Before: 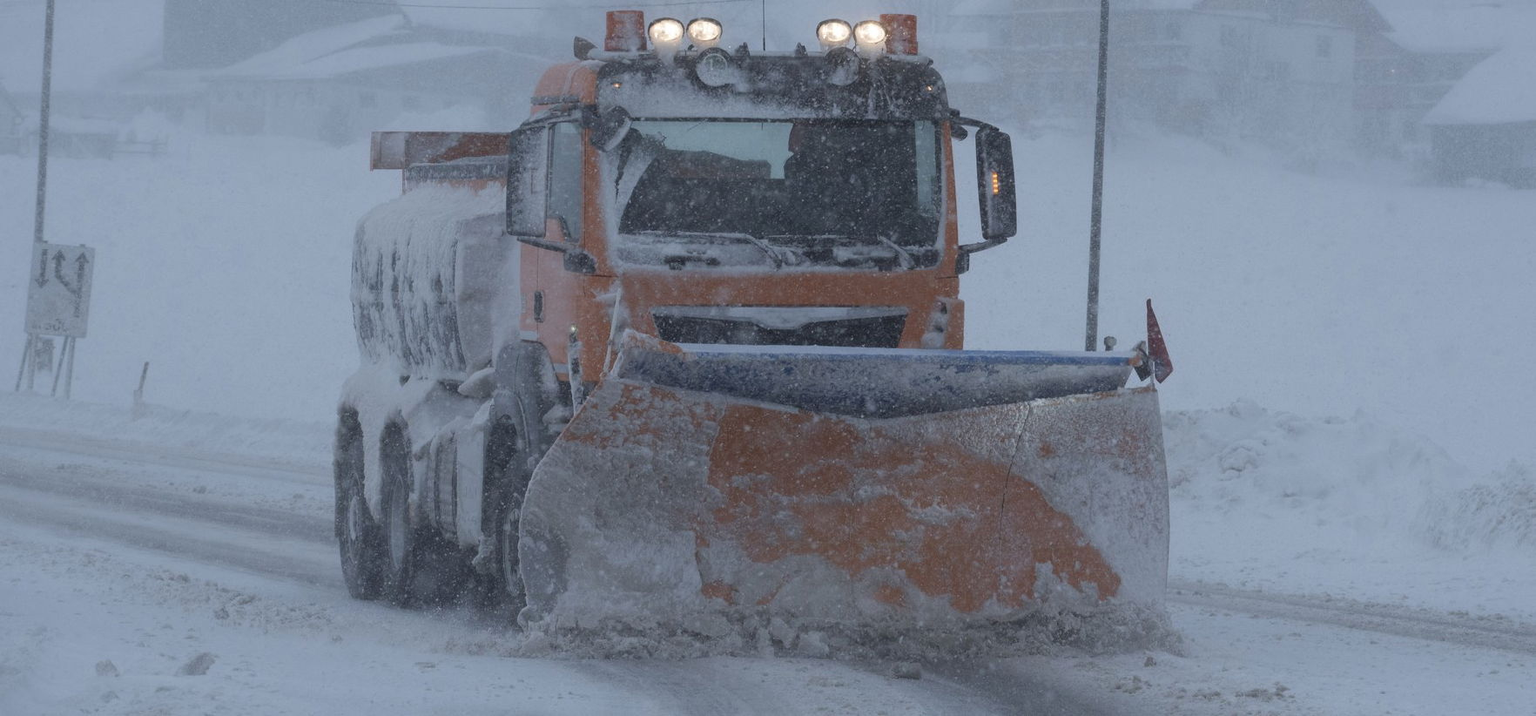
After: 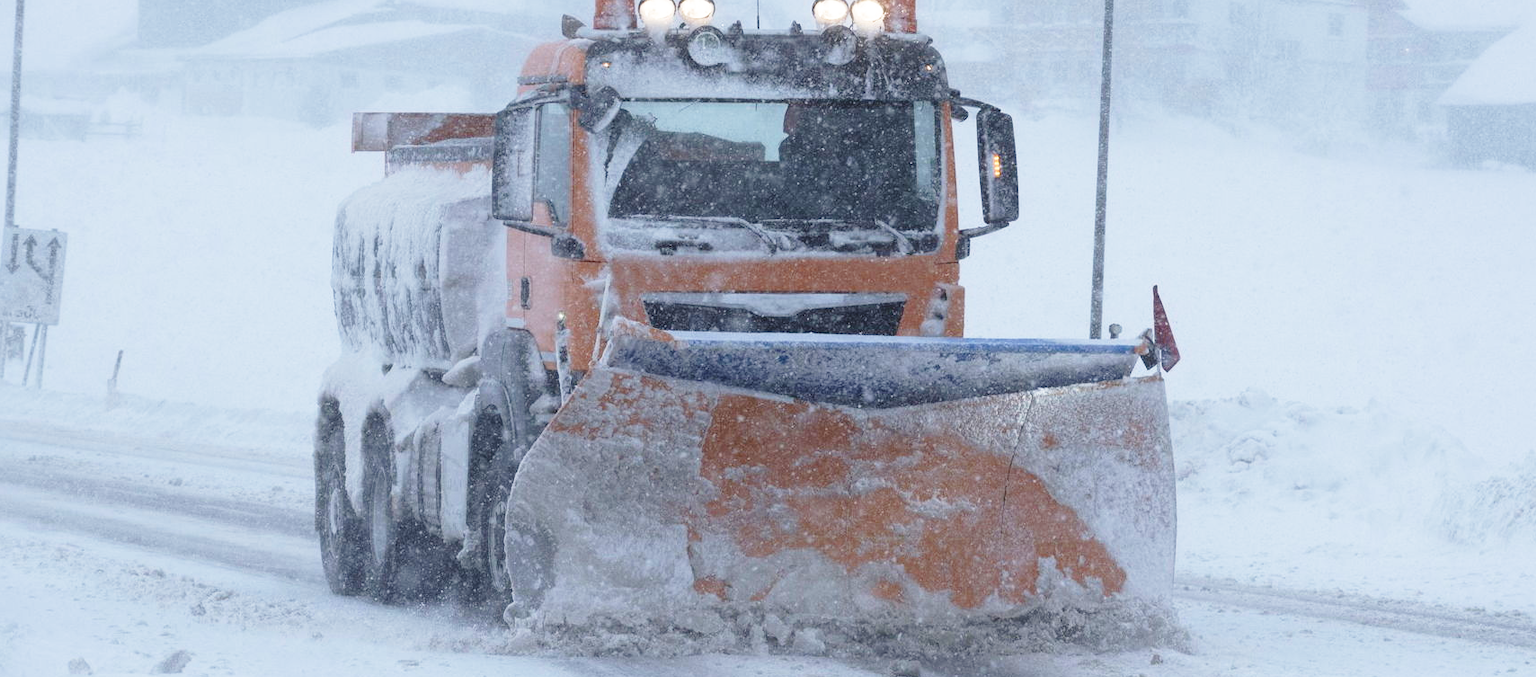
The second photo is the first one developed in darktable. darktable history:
base curve: curves: ch0 [(0, 0) (0.026, 0.03) (0.109, 0.232) (0.351, 0.748) (0.669, 0.968) (1, 1)], preserve colors none
crop: left 1.964%, top 3.251%, right 1.122%, bottom 4.933%
